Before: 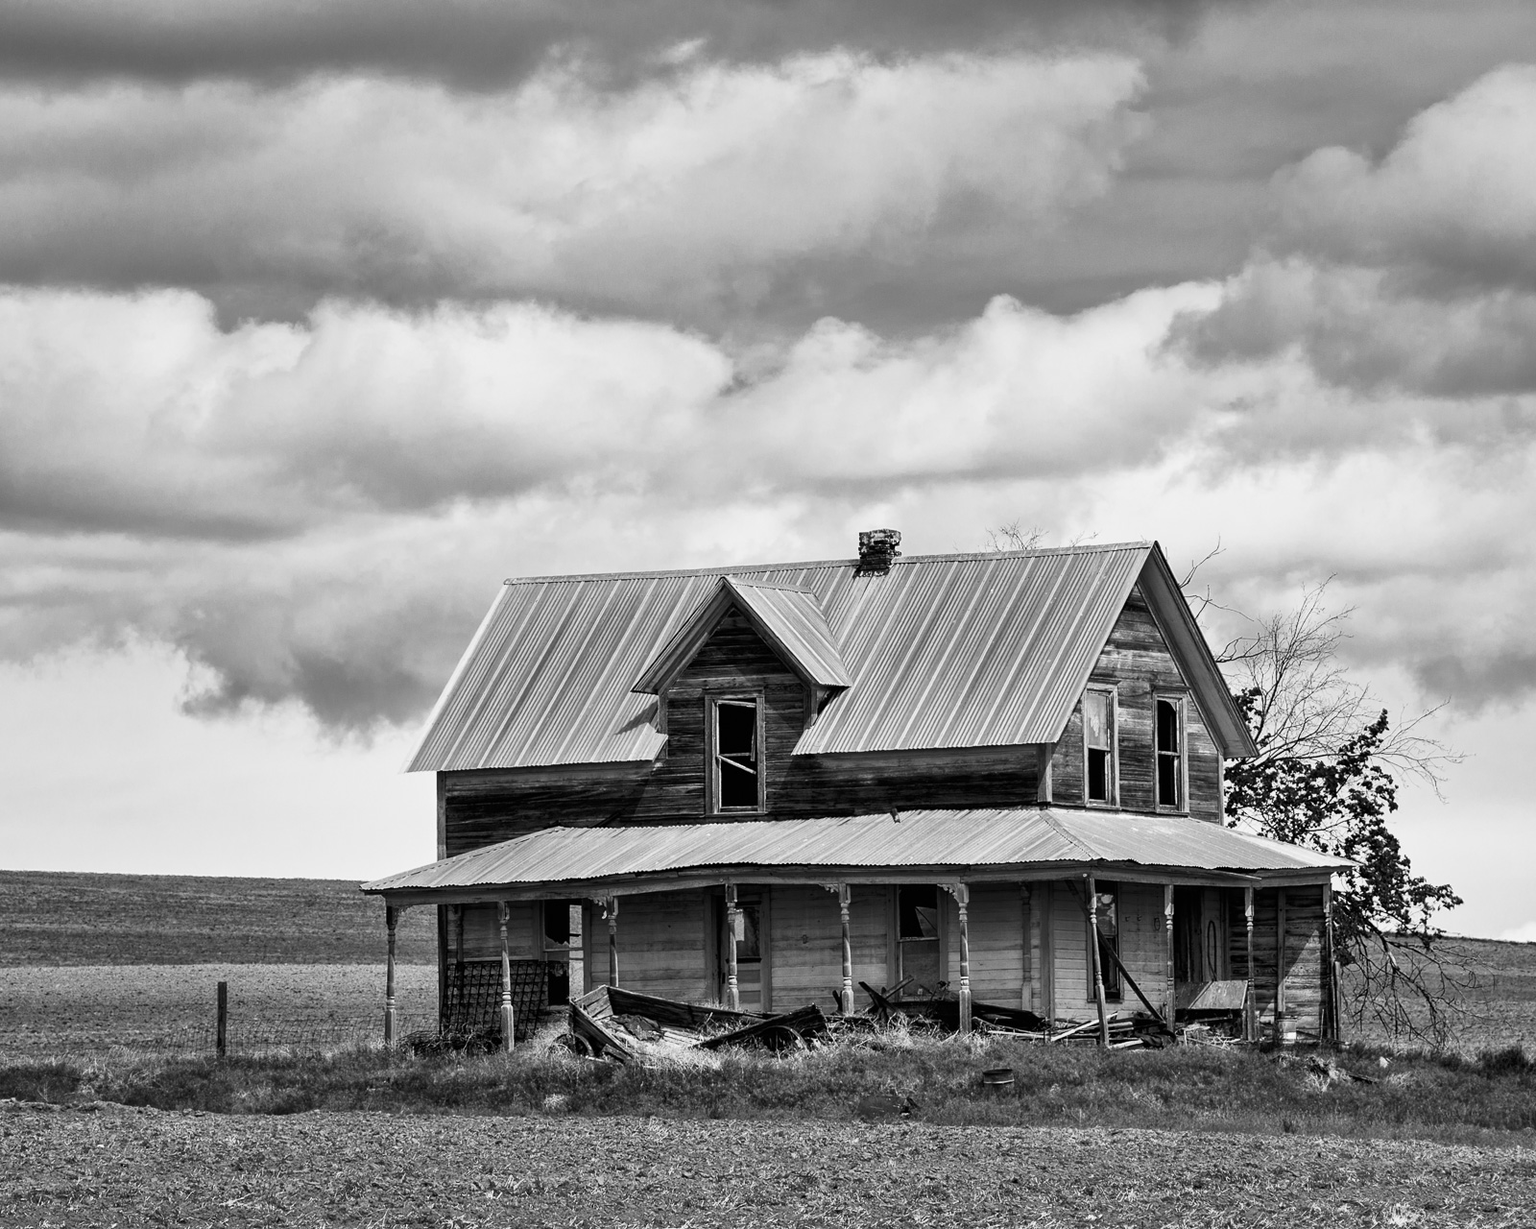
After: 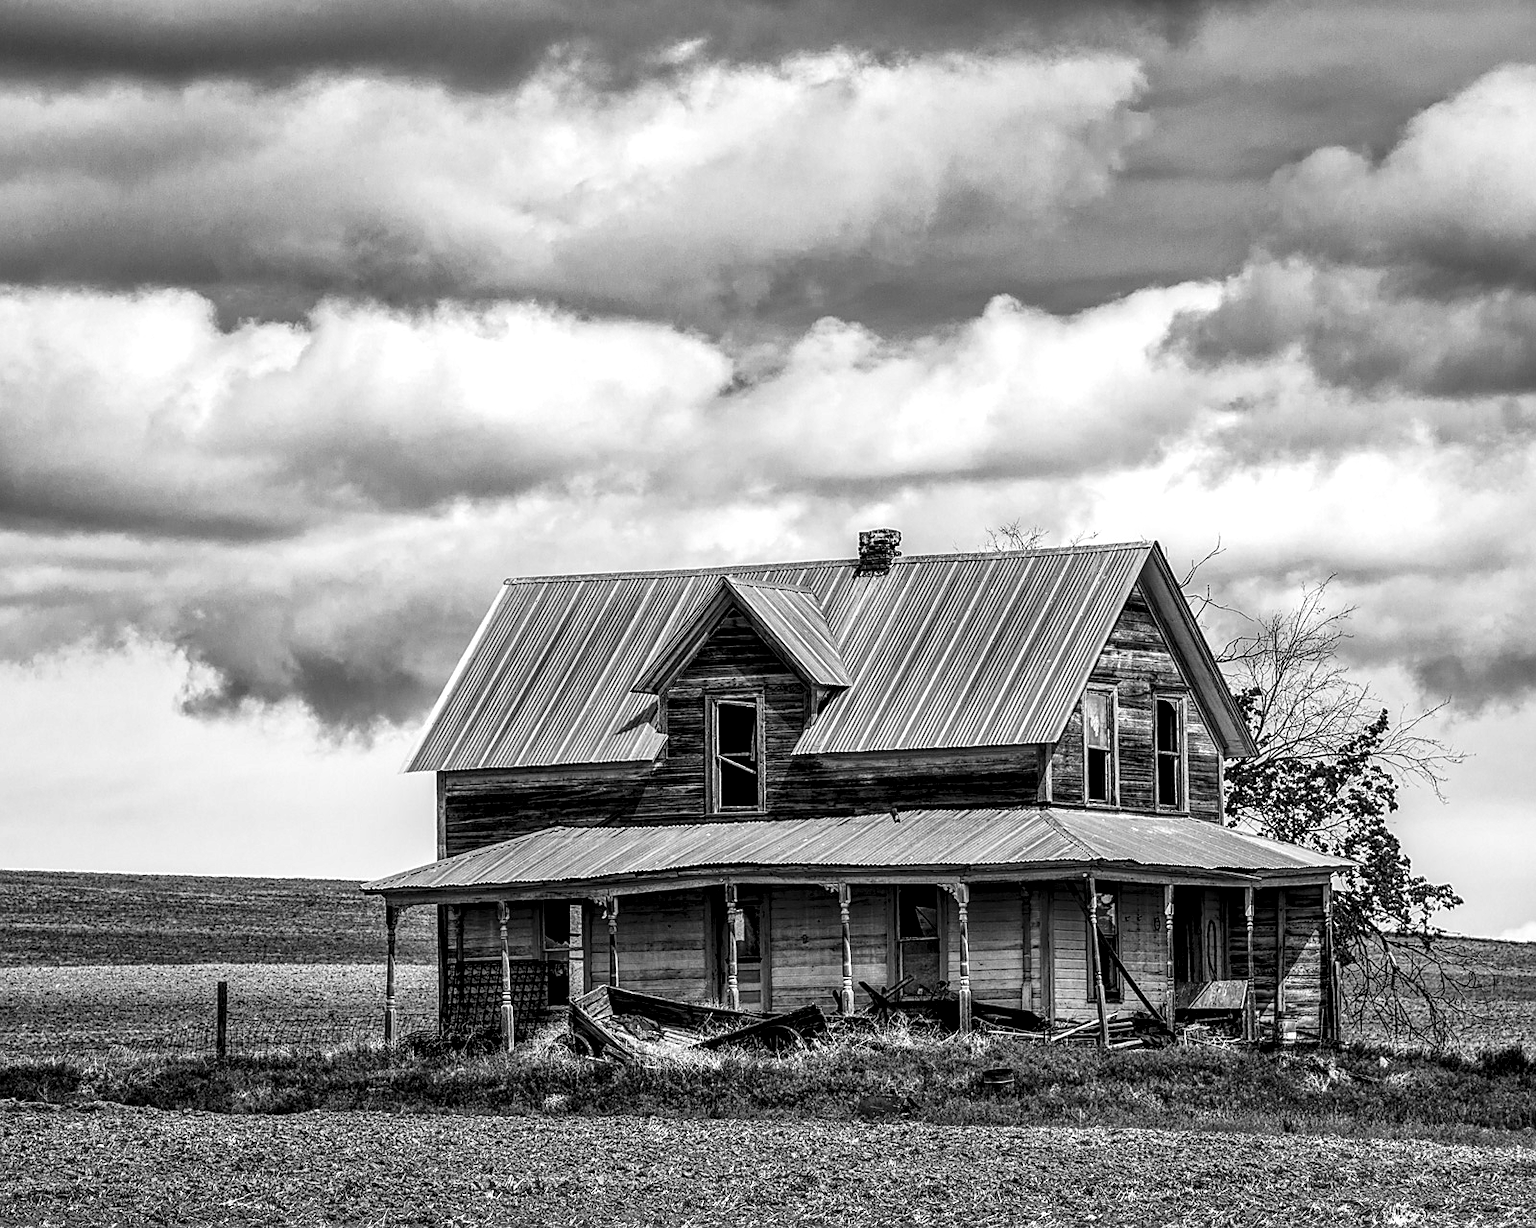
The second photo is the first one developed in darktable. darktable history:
sharpen: on, module defaults
local contrast: highlights 0%, shadows 7%, detail 181%
